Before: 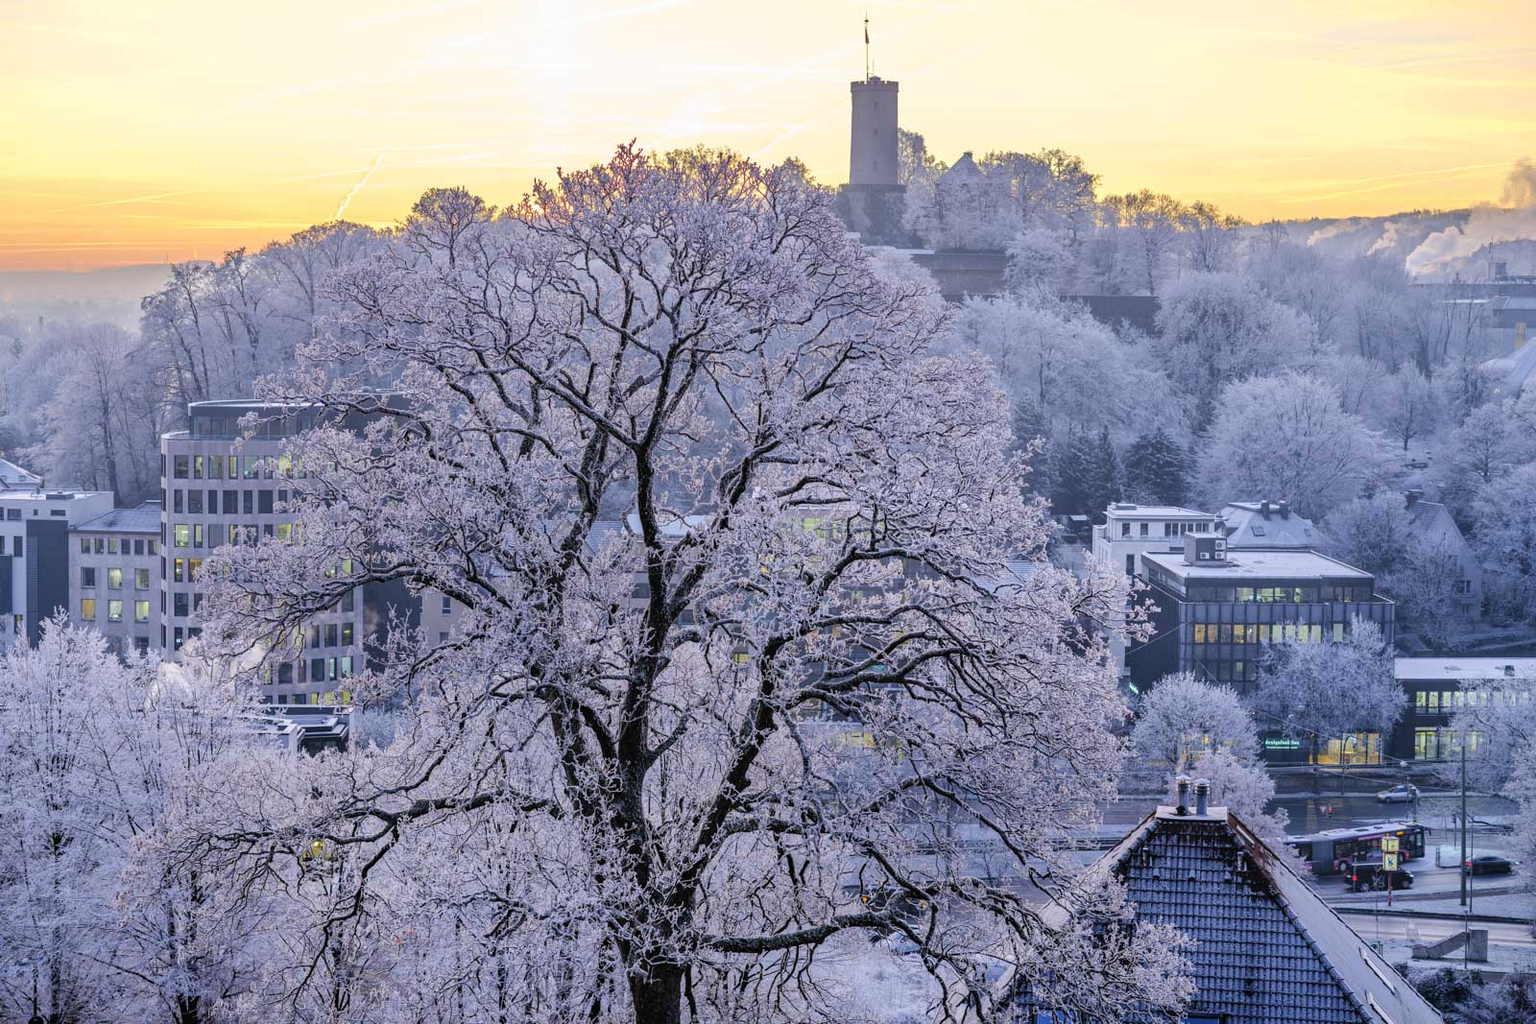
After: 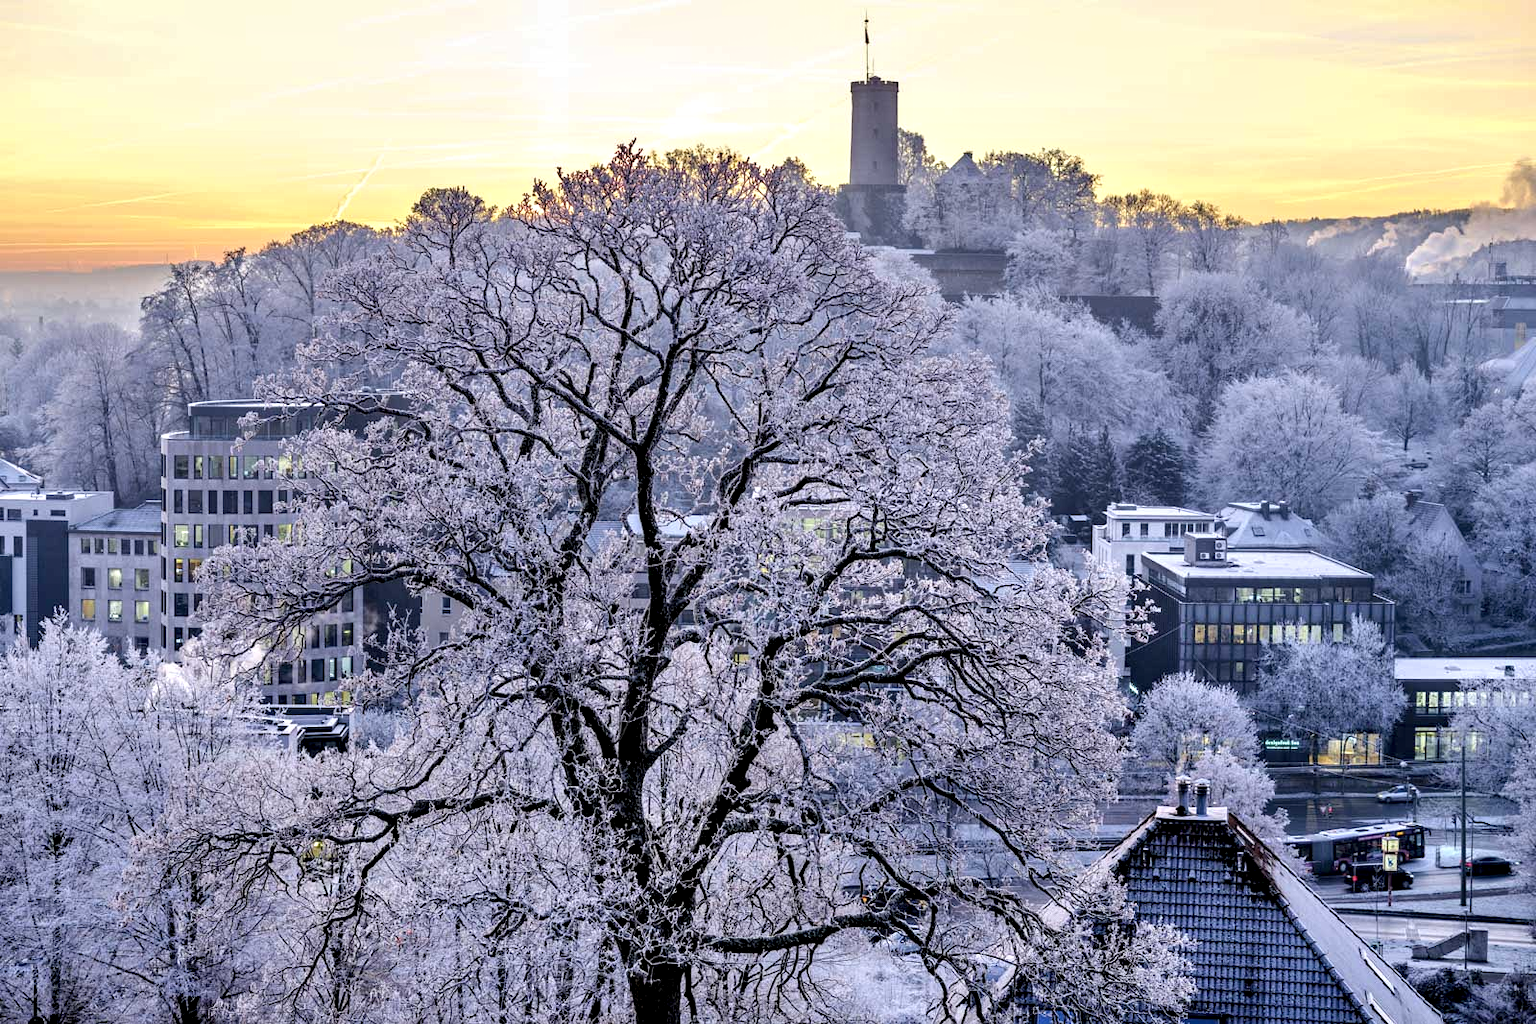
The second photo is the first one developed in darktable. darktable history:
contrast equalizer: y [[0.601, 0.6, 0.598, 0.598, 0.6, 0.601], [0.5 ×6], [0.5 ×6], [0 ×6], [0 ×6]]
rotate and perspective: automatic cropping off
